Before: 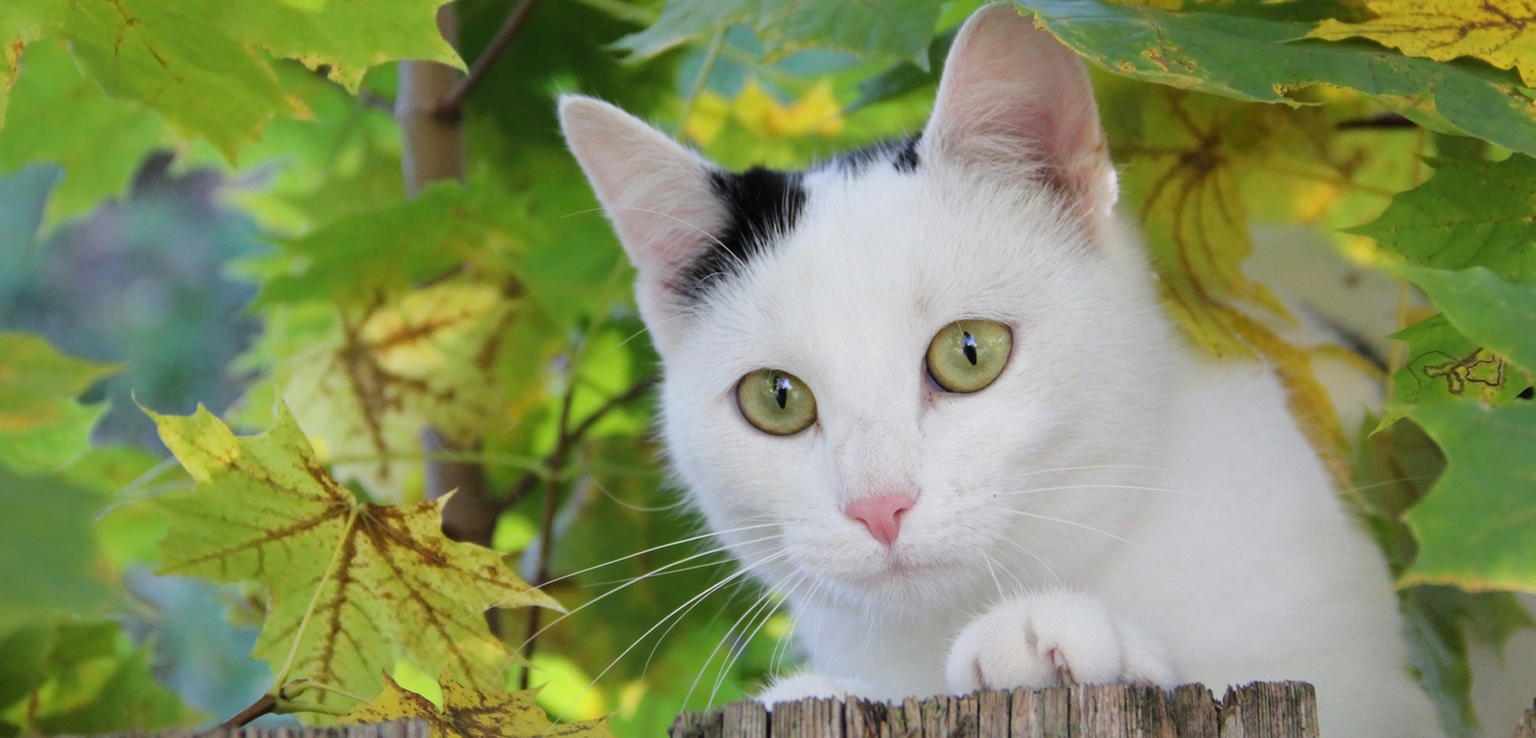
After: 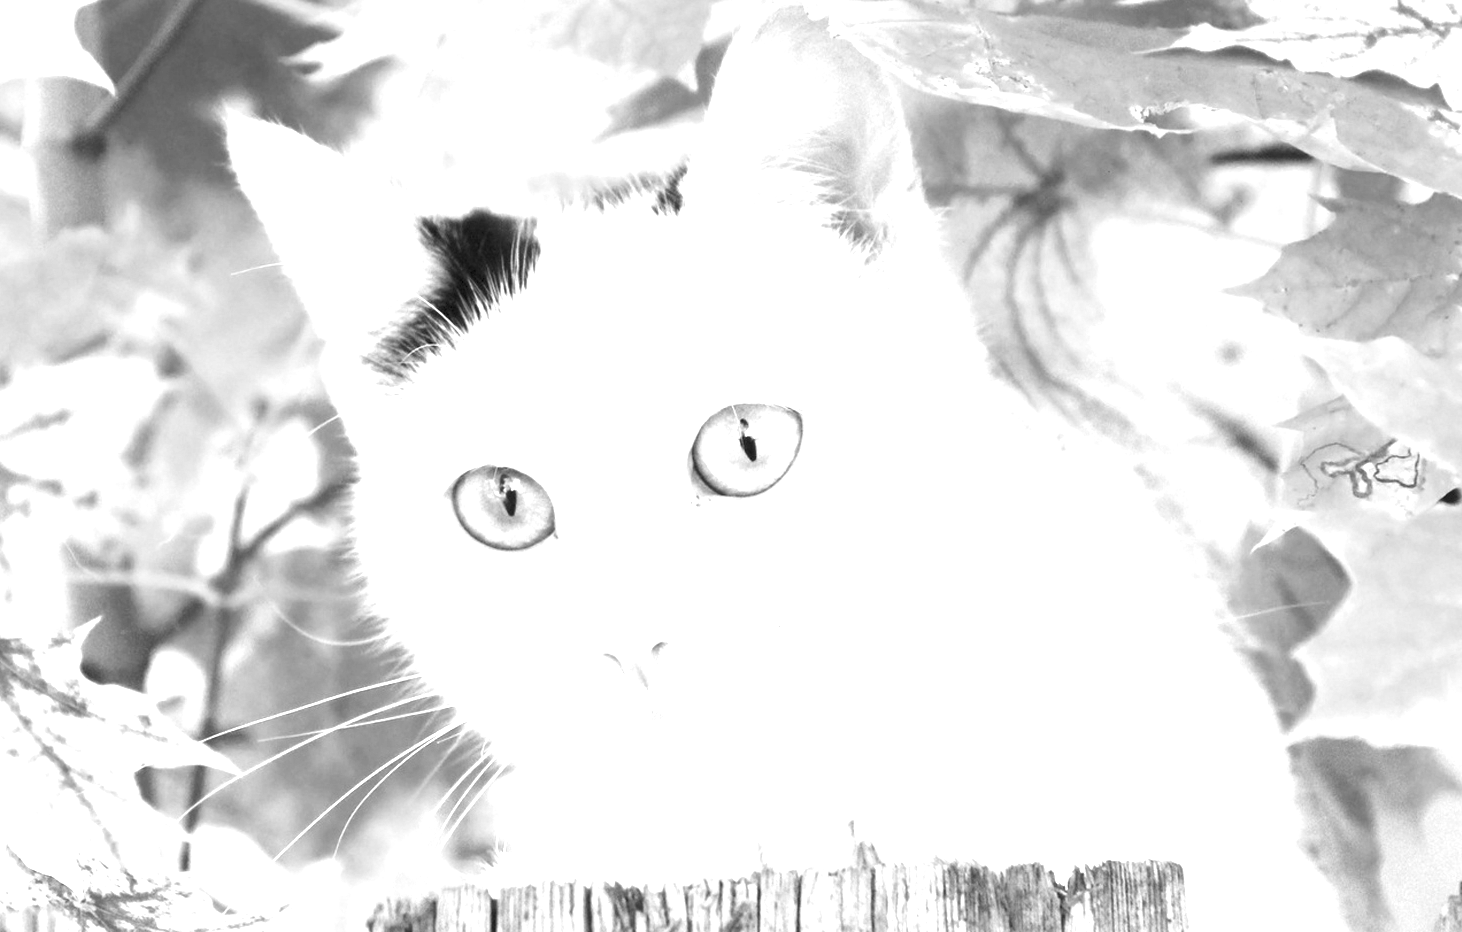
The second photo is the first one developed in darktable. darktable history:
exposure: exposure 2.207 EV, compensate highlight preservation false
crop and rotate: left 24.6%
monochrome: on, module defaults
